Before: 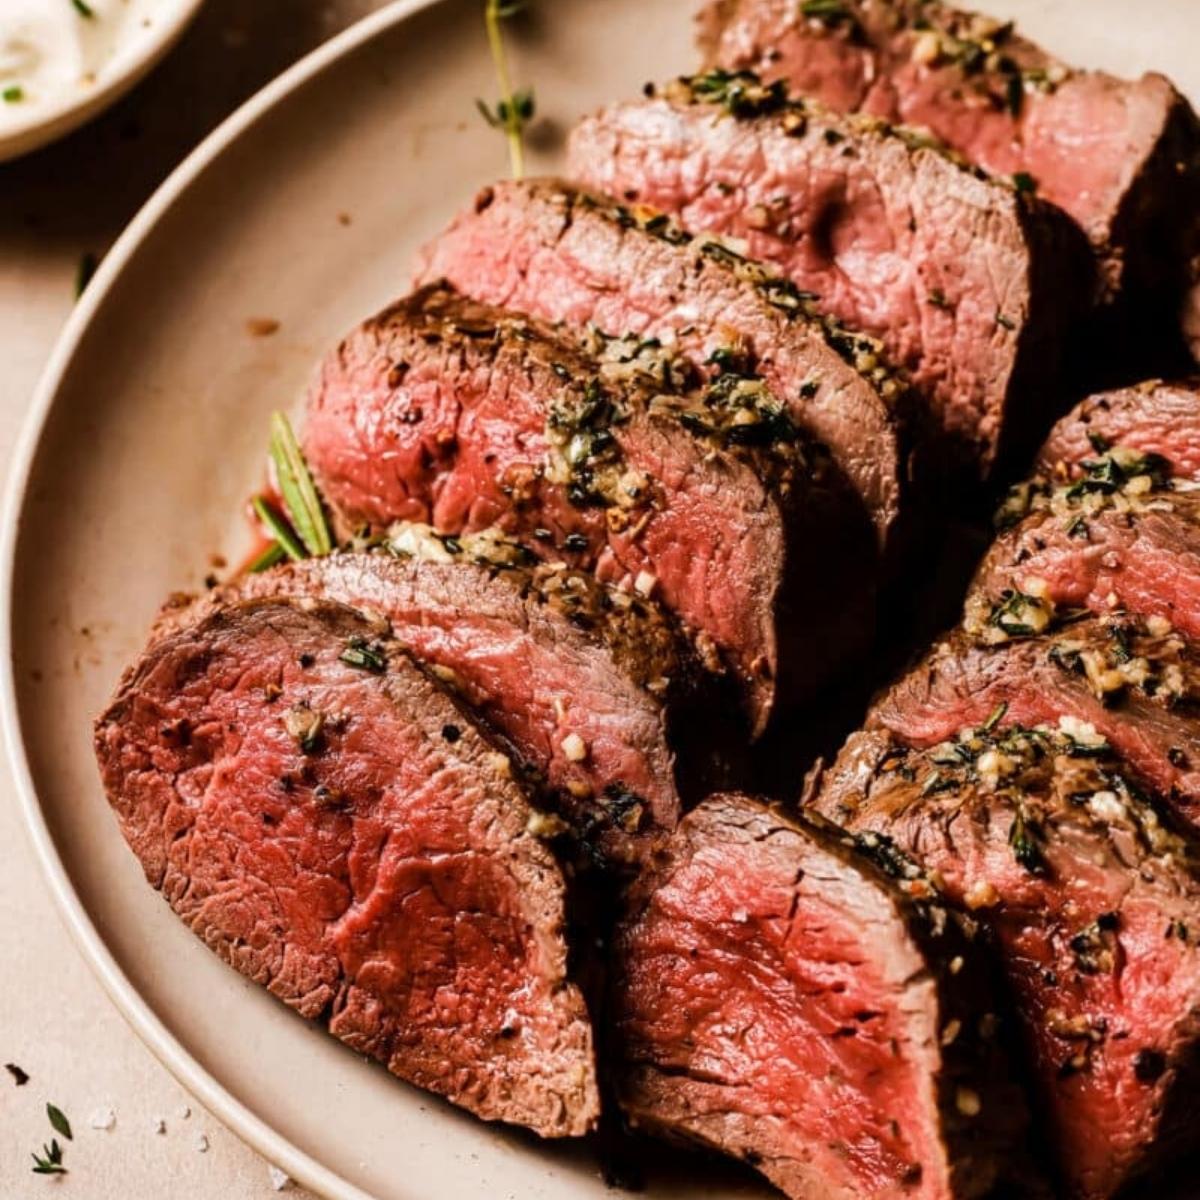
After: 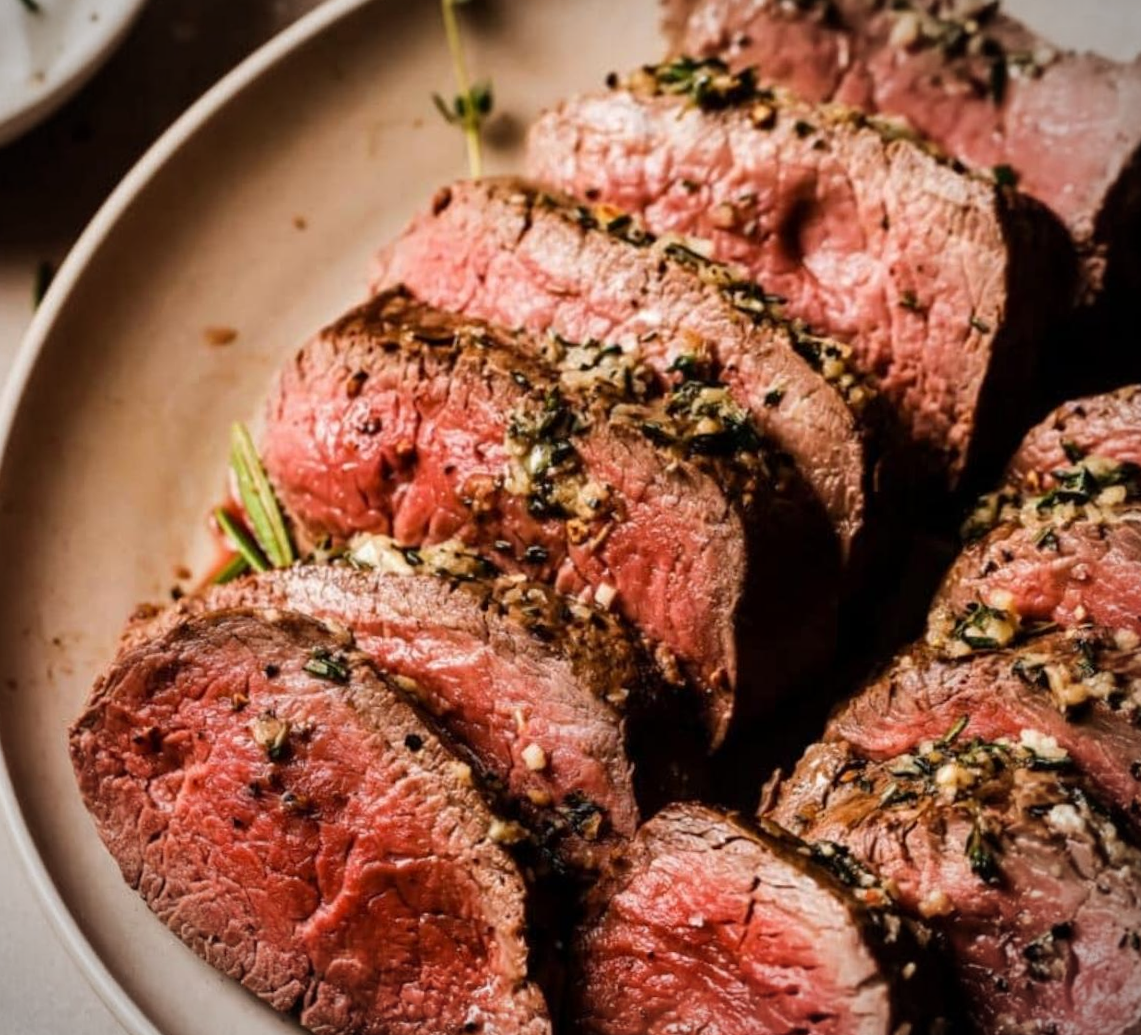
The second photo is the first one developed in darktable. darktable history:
rotate and perspective: rotation 0.074°, lens shift (vertical) 0.096, lens shift (horizontal) -0.041, crop left 0.043, crop right 0.952, crop top 0.024, crop bottom 0.979
vignetting: fall-off start 87%, automatic ratio true
crop and rotate: top 0%, bottom 11.49%
